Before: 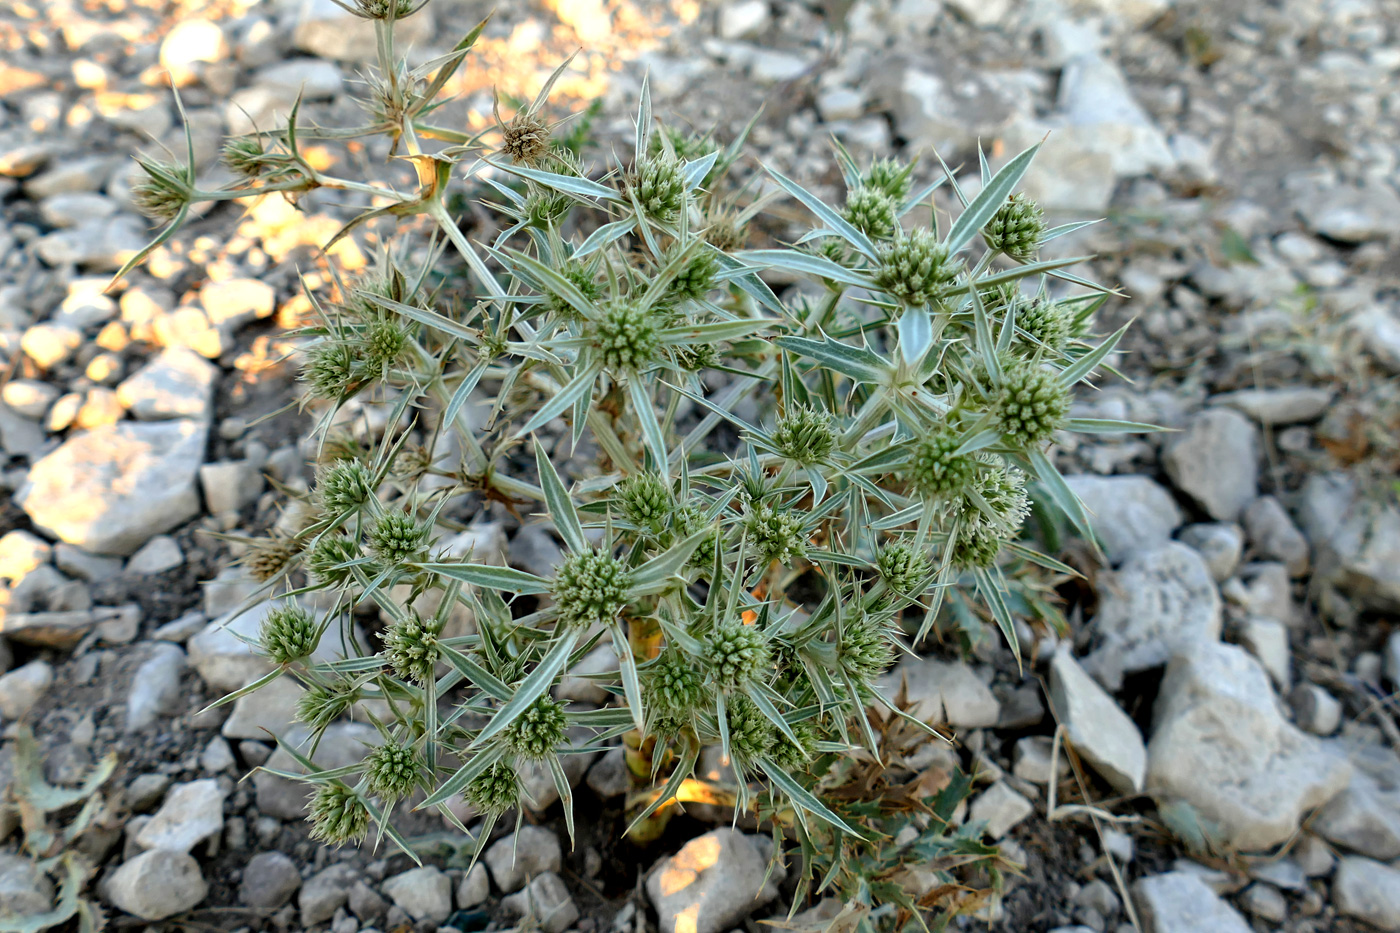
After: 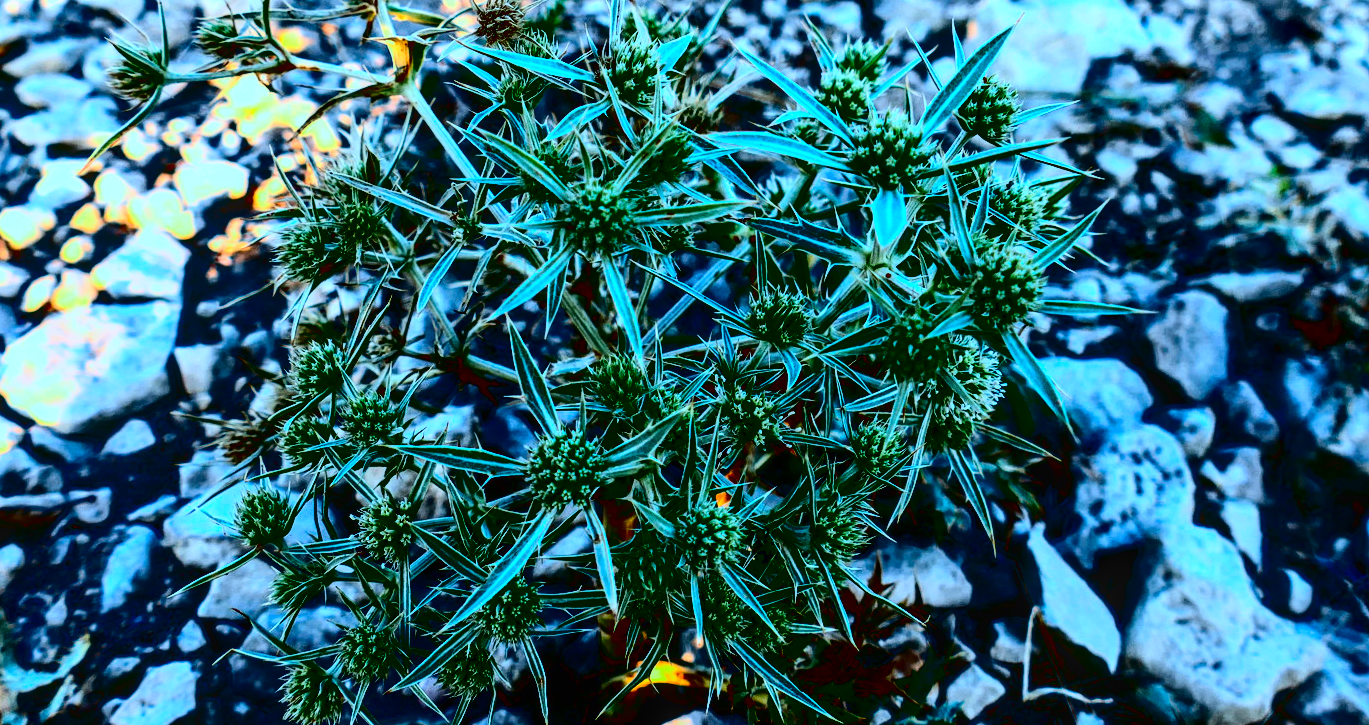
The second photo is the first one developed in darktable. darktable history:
crop and rotate: left 1.872%, top 12.669%, right 0.287%, bottom 9.617%
local contrast: on, module defaults
contrast brightness saturation: contrast 0.761, brightness -0.992, saturation 0.984
color calibration: illuminant custom, x 0.388, y 0.387, temperature 3801.77 K
